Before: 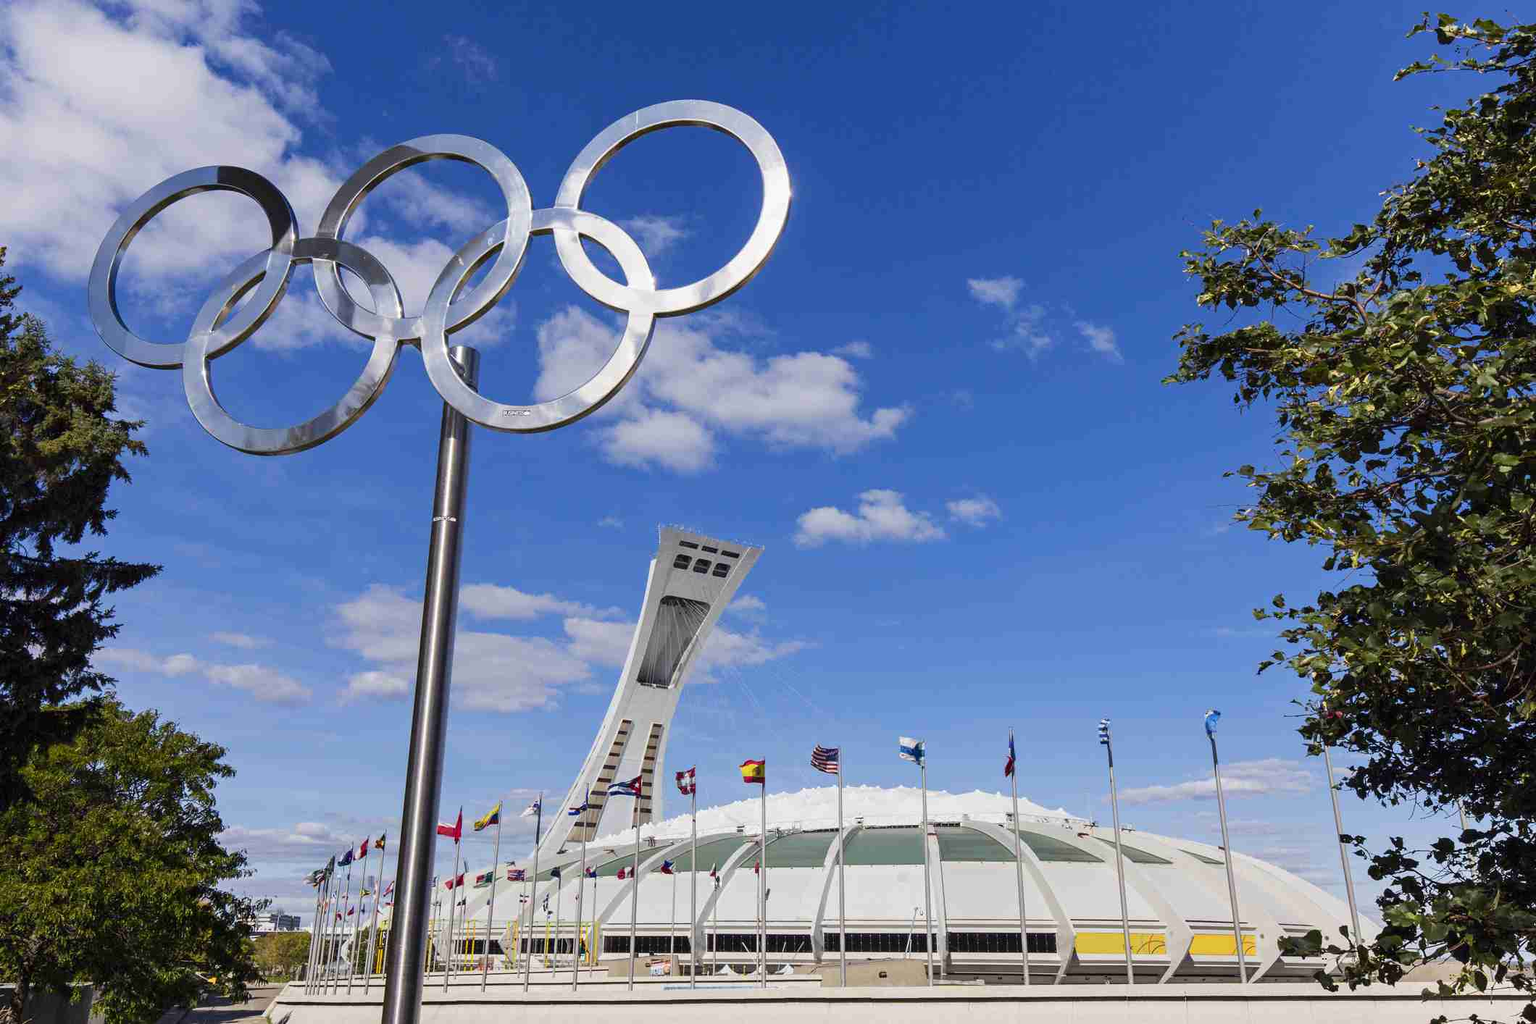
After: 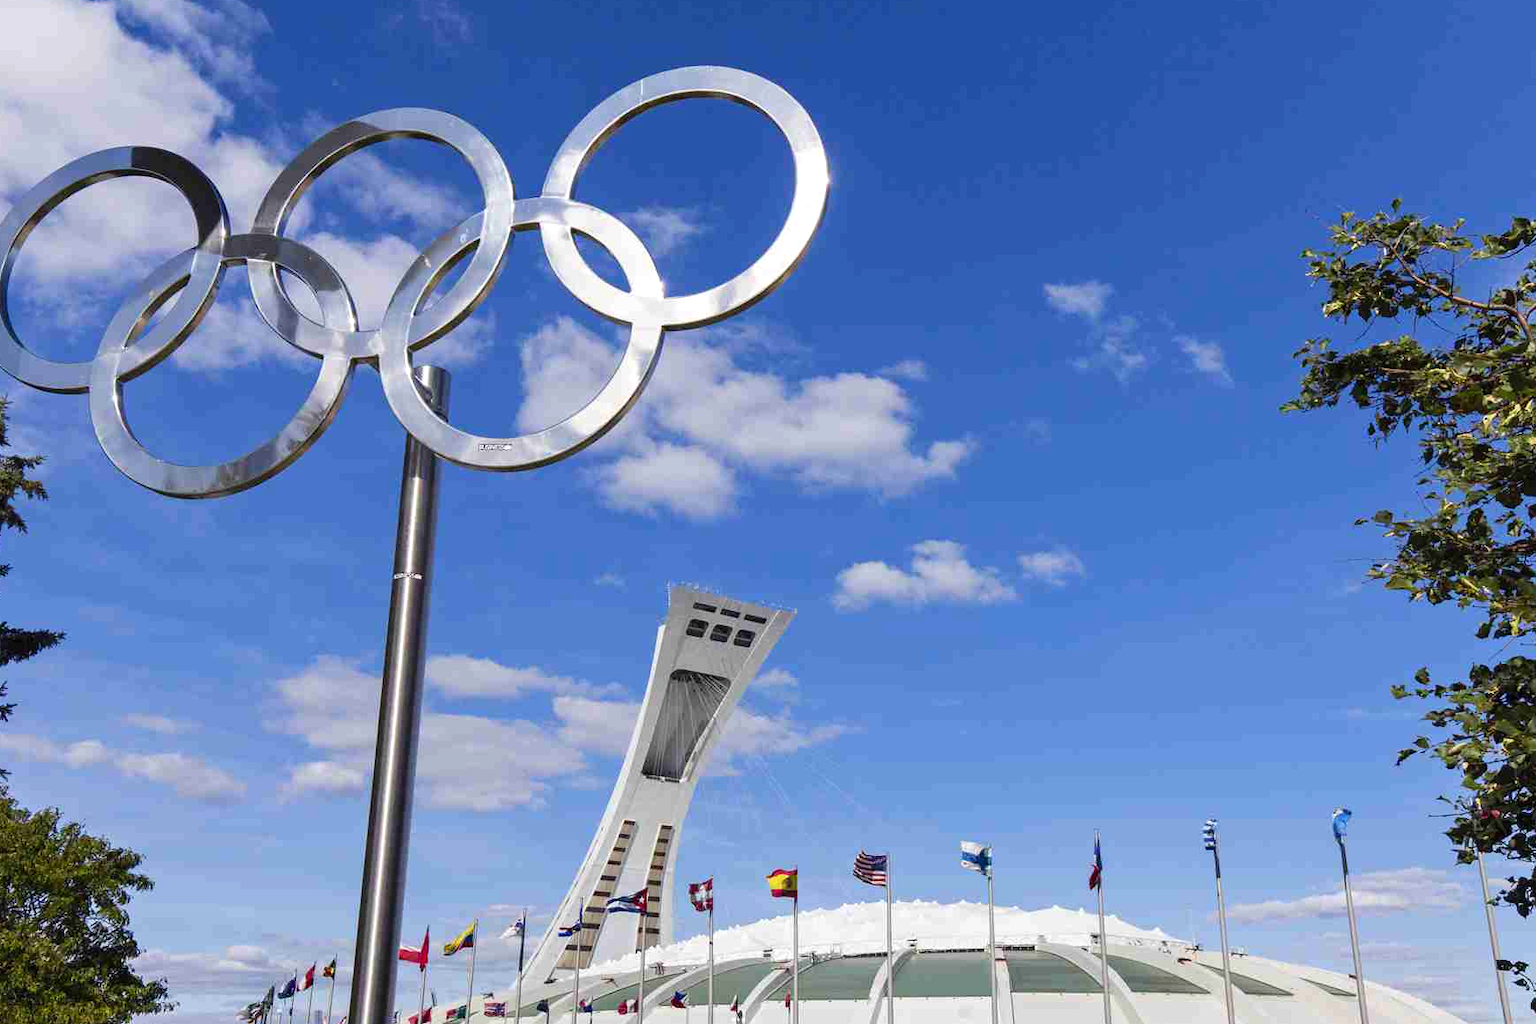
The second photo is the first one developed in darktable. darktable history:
levels: levels [0, 0.476, 0.951]
crop and rotate: left 7.163%, top 4.493%, right 10.592%, bottom 13.234%
